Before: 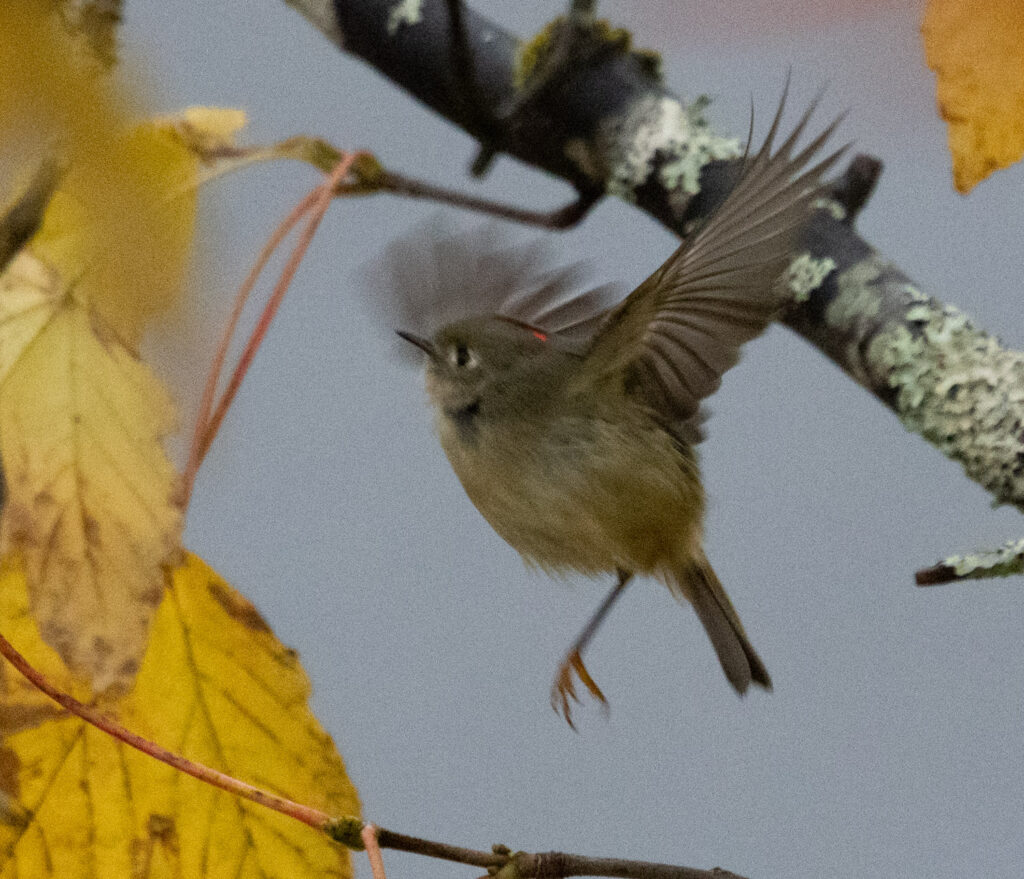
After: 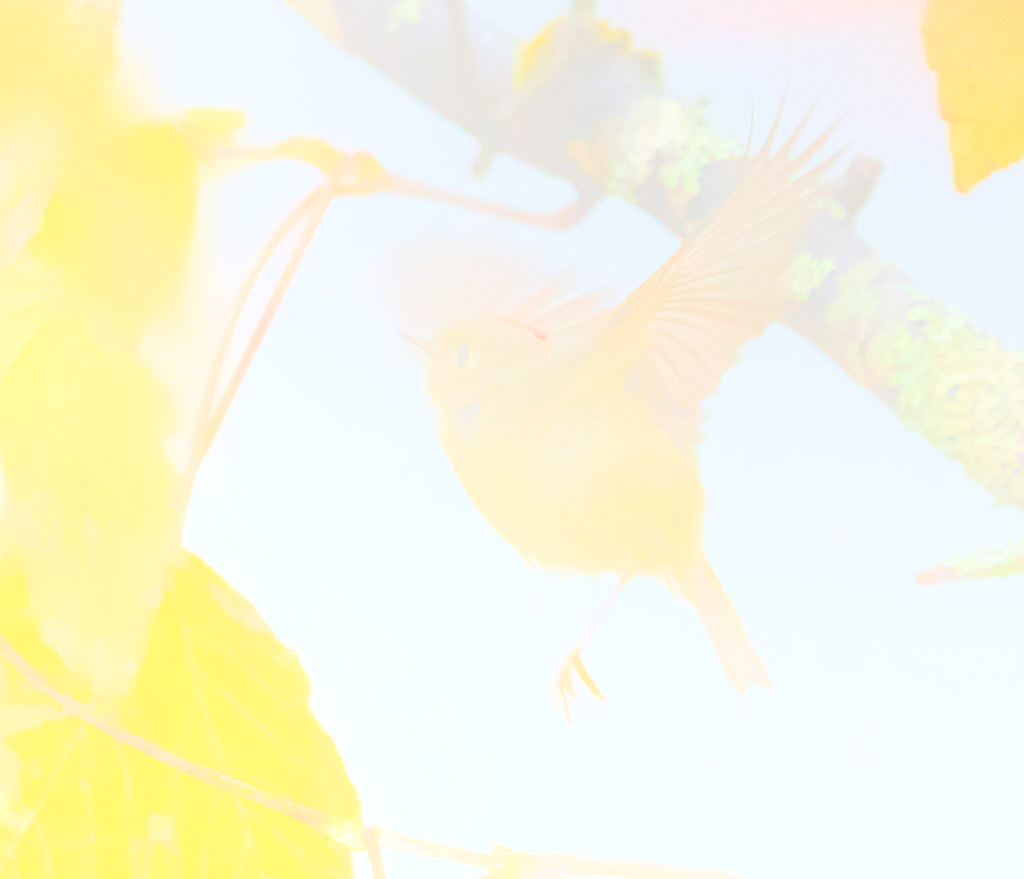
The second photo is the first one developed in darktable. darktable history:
sharpen: on, module defaults
bloom: size 85%, threshold 5%, strength 85%
